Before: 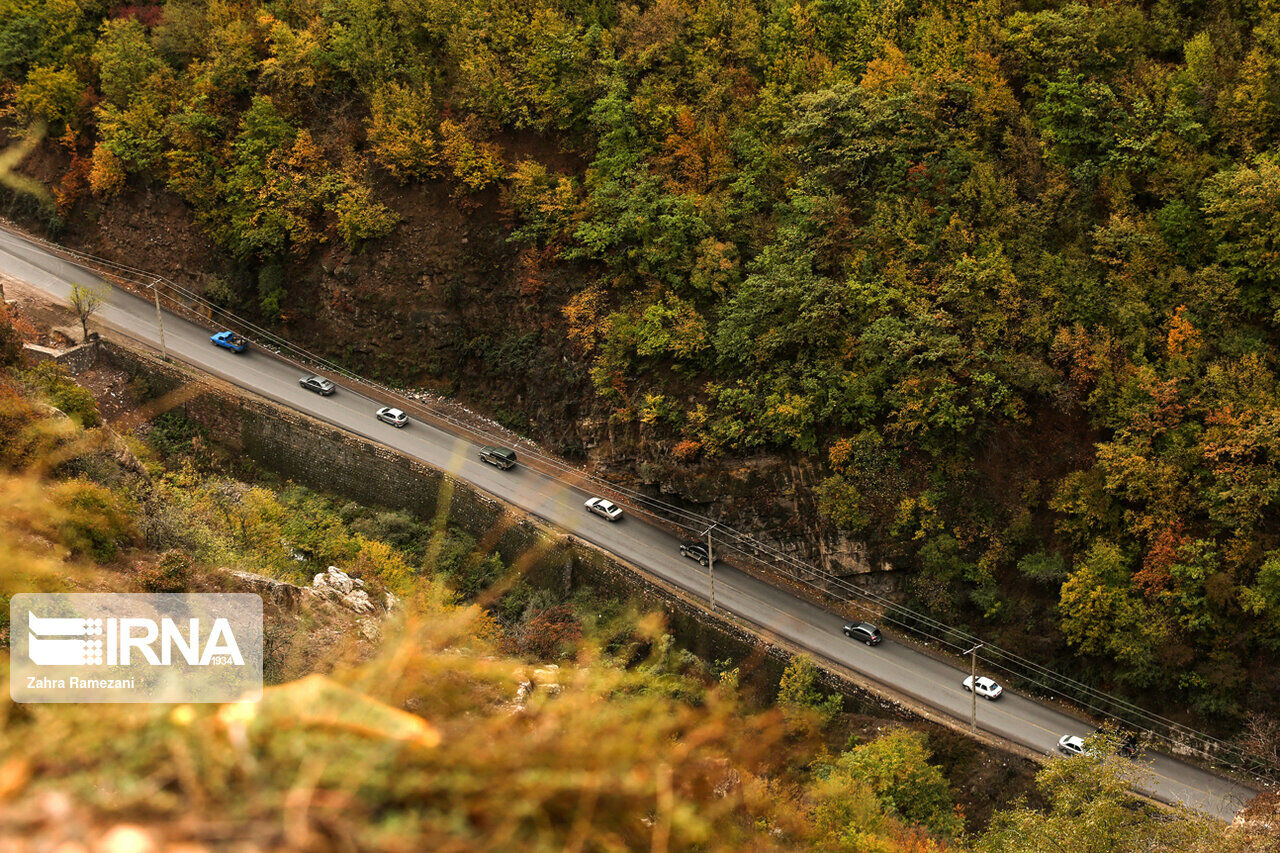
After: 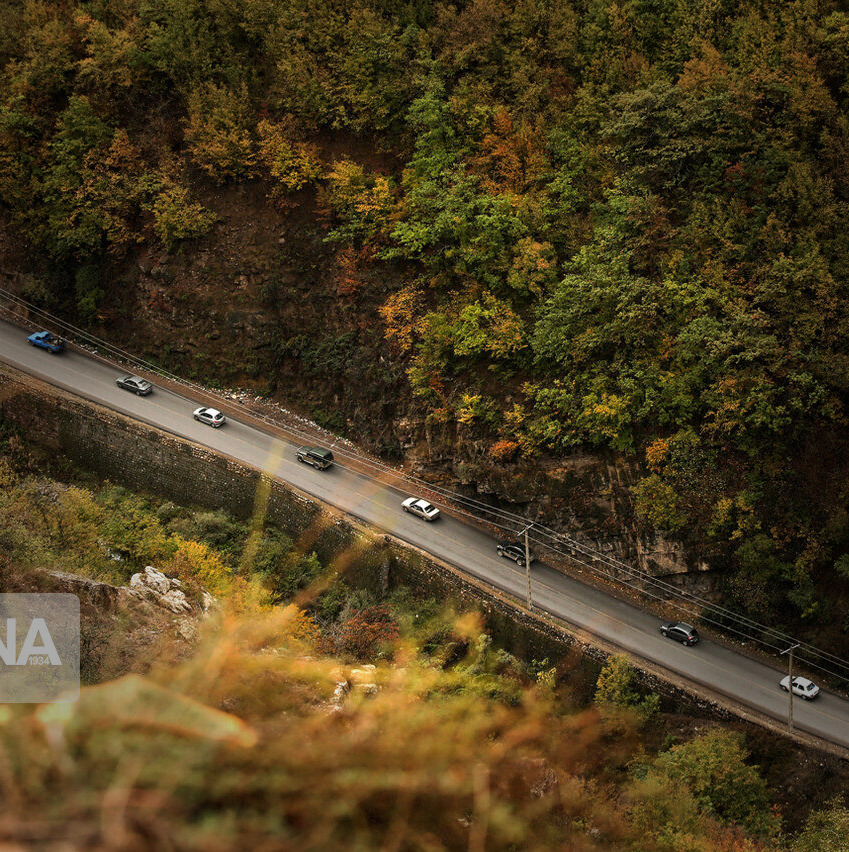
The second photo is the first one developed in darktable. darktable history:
vignetting: fall-off start 48.89%, brightness -0.587, saturation -0.113, automatic ratio true, width/height ratio 1.285, dithering 8-bit output
crop and rotate: left 14.335%, right 19.272%
